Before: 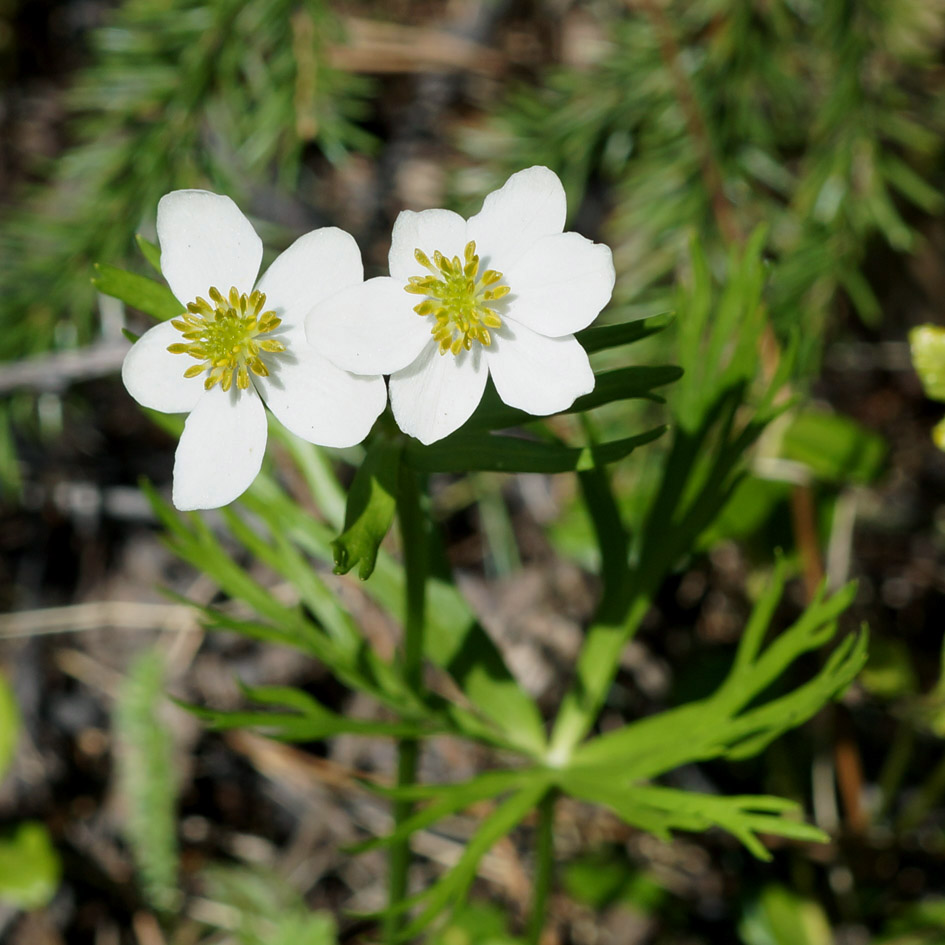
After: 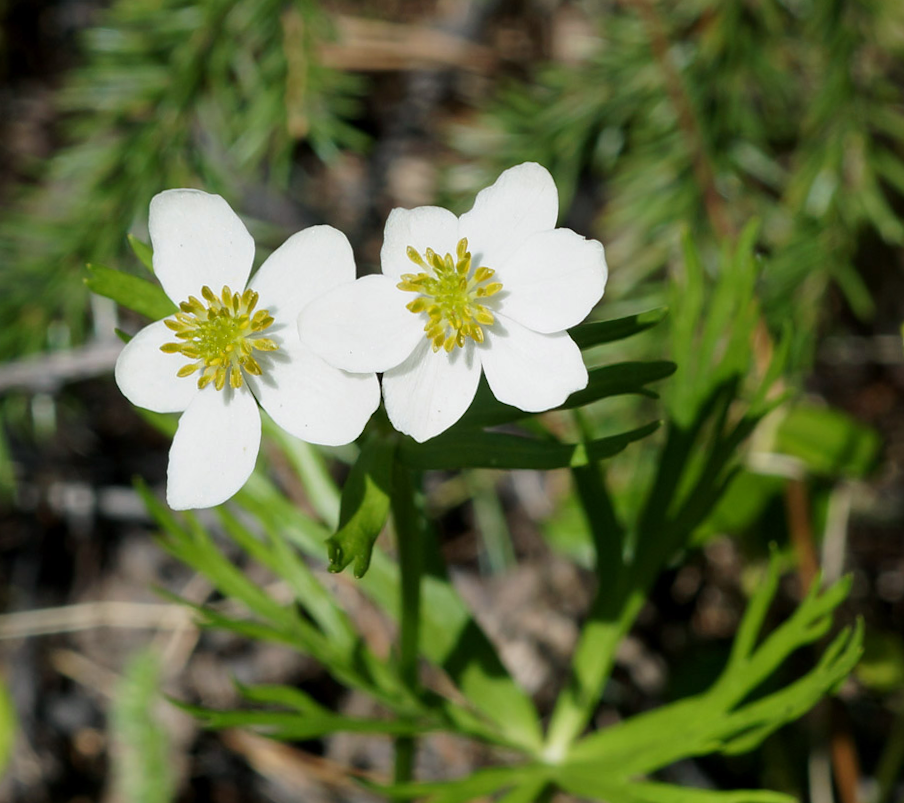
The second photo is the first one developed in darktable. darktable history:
crop and rotate: angle 0.482°, left 0.254%, right 3.283%, bottom 14.307%
